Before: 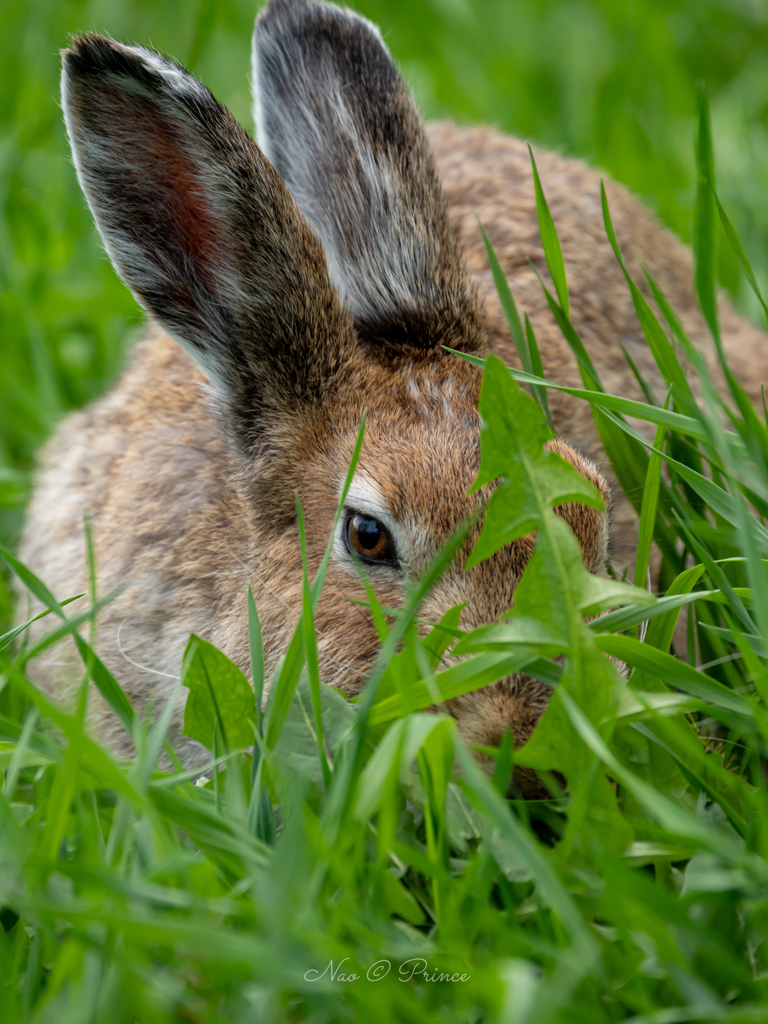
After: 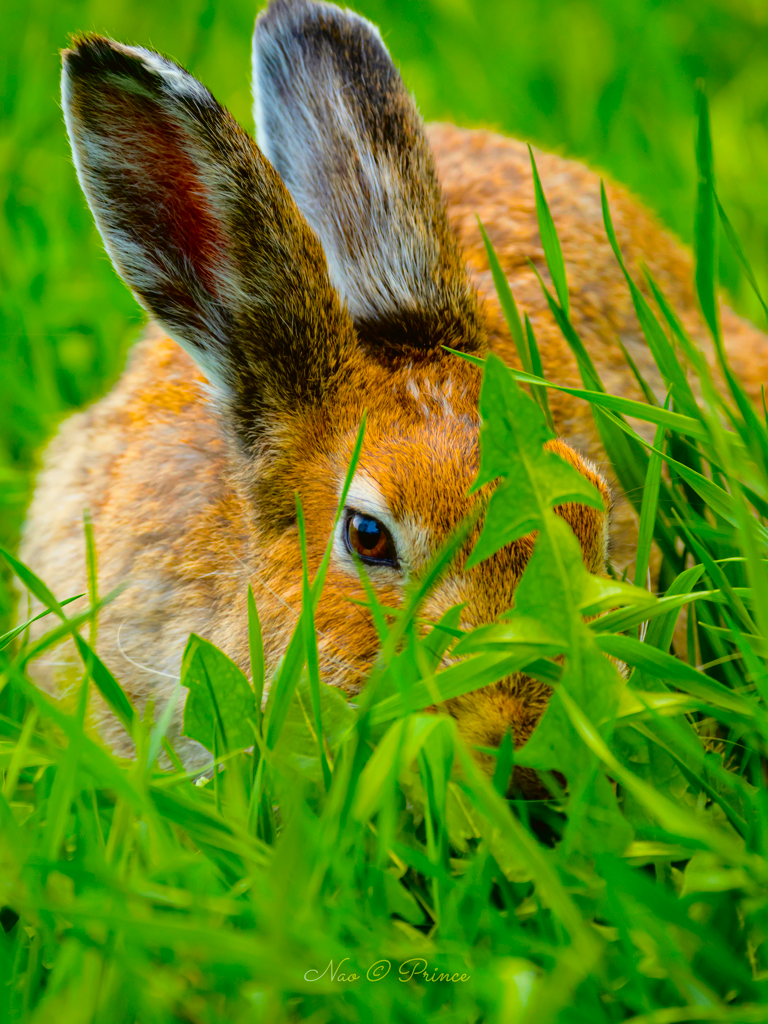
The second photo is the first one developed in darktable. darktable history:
tone curve: curves: ch0 [(0, 0.021) (0.049, 0.044) (0.152, 0.14) (0.328, 0.377) (0.473, 0.543) (0.641, 0.705) (0.85, 0.894) (1, 0.969)]; ch1 [(0, 0) (0.302, 0.331) (0.427, 0.433) (0.472, 0.47) (0.502, 0.503) (0.527, 0.521) (0.564, 0.58) (0.614, 0.626) (0.677, 0.701) (0.859, 0.885) (1, 1)]; ch2 [(0, 0) (0.33, 0.301) (0.447, 0.44) (0.487, 0.496) (0.502, 0.516) (0.535, 0.563) (0.565, 0.593) (0.618, 0.628) (1, 1)], color space Lab, independent channels, preserve colors none
color balance: input saturation 134.34%, contrast -10.04%, contrast fulcrum 19.67%, output saturation 133.51%
color balance rgb: linear chroma grading › global chroma 15%, perceptual saturation grading › global saturation 30%
shadows and highlights: shadows -10, white point adjustment 1.5, highlights 10
